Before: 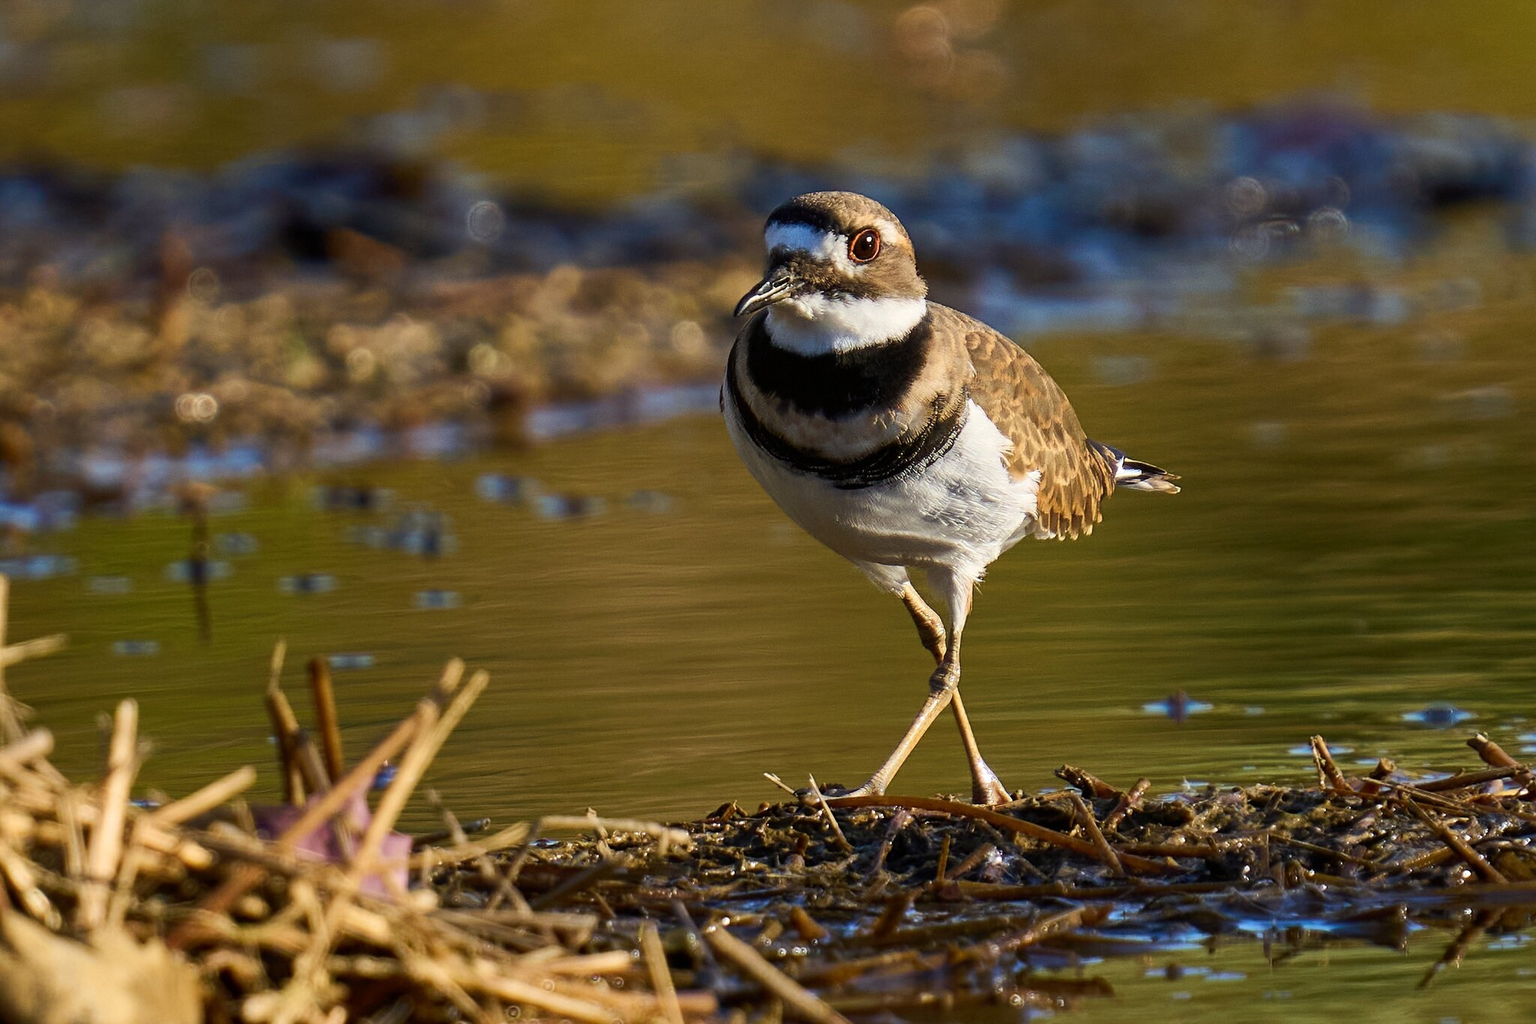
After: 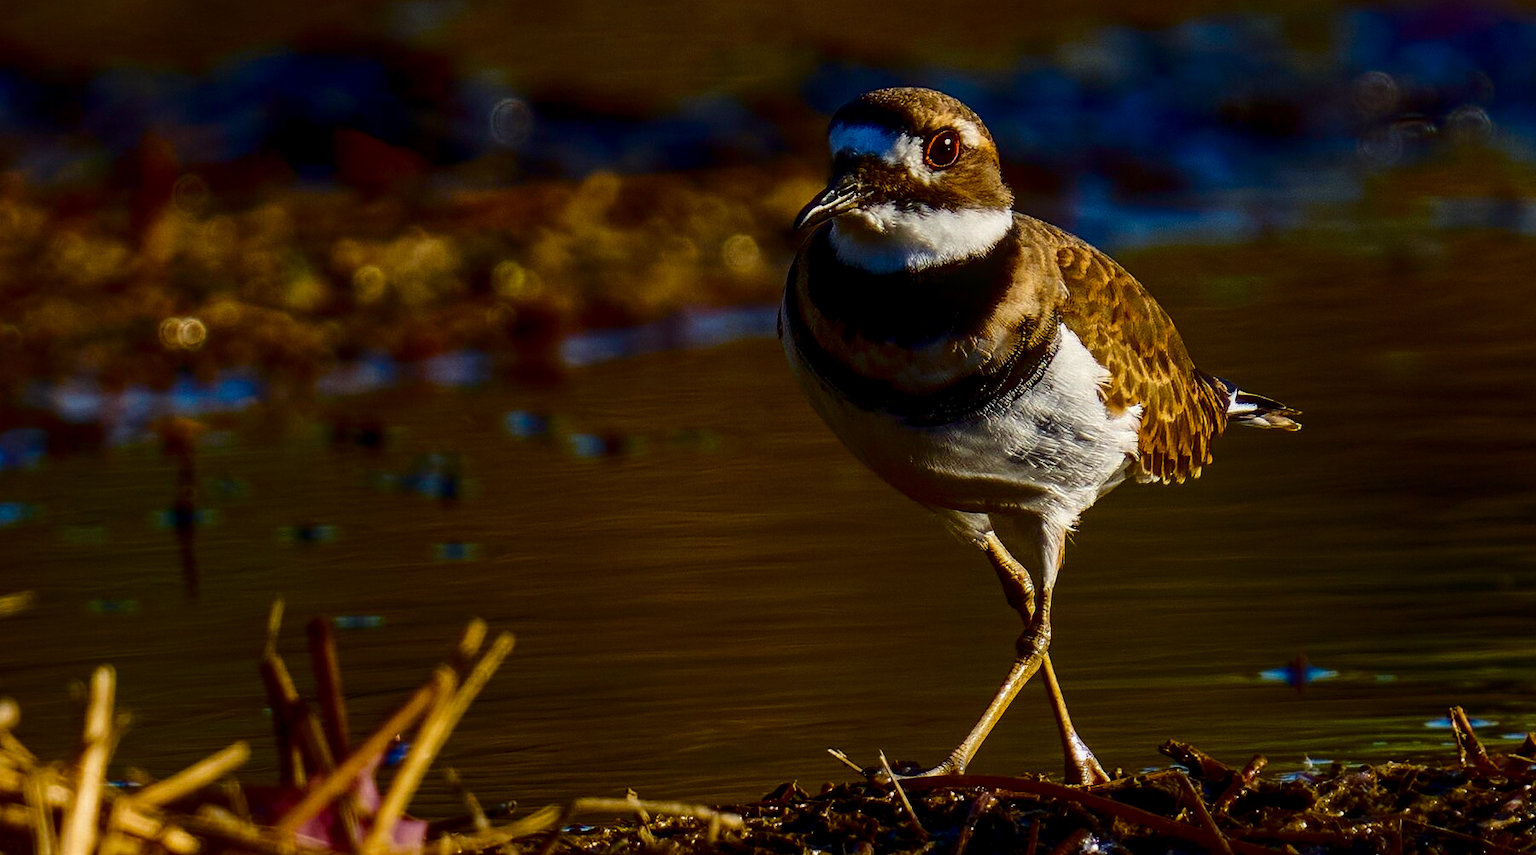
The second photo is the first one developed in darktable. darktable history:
local contrast: on, module defaults
crop and rotate: left 2.36%, top 11.261%, right 9.661%, bottom 15.306%
color balance rgb: shadows lift › luminance -19.859%, perceptual saturation grading › global saturation 36.1%, perceptual saturation grading › shadows 34.787%, global vibrance 20%
contrast brightness saturation: brightness -0.503
